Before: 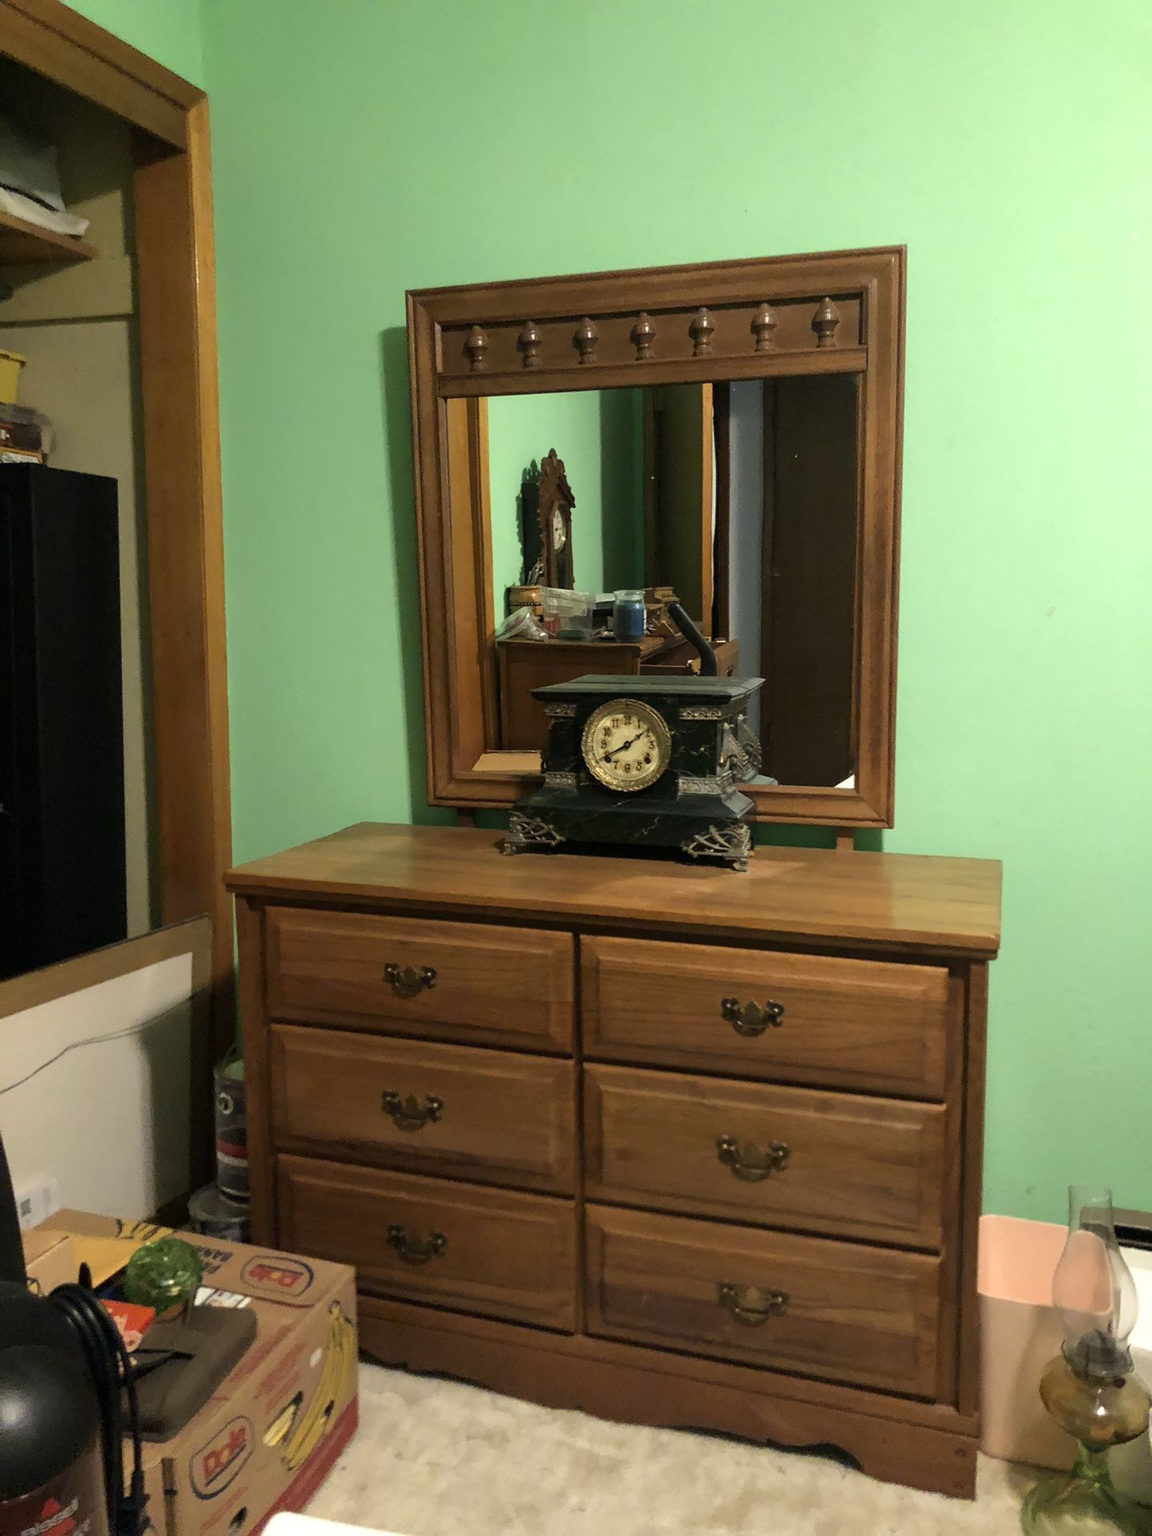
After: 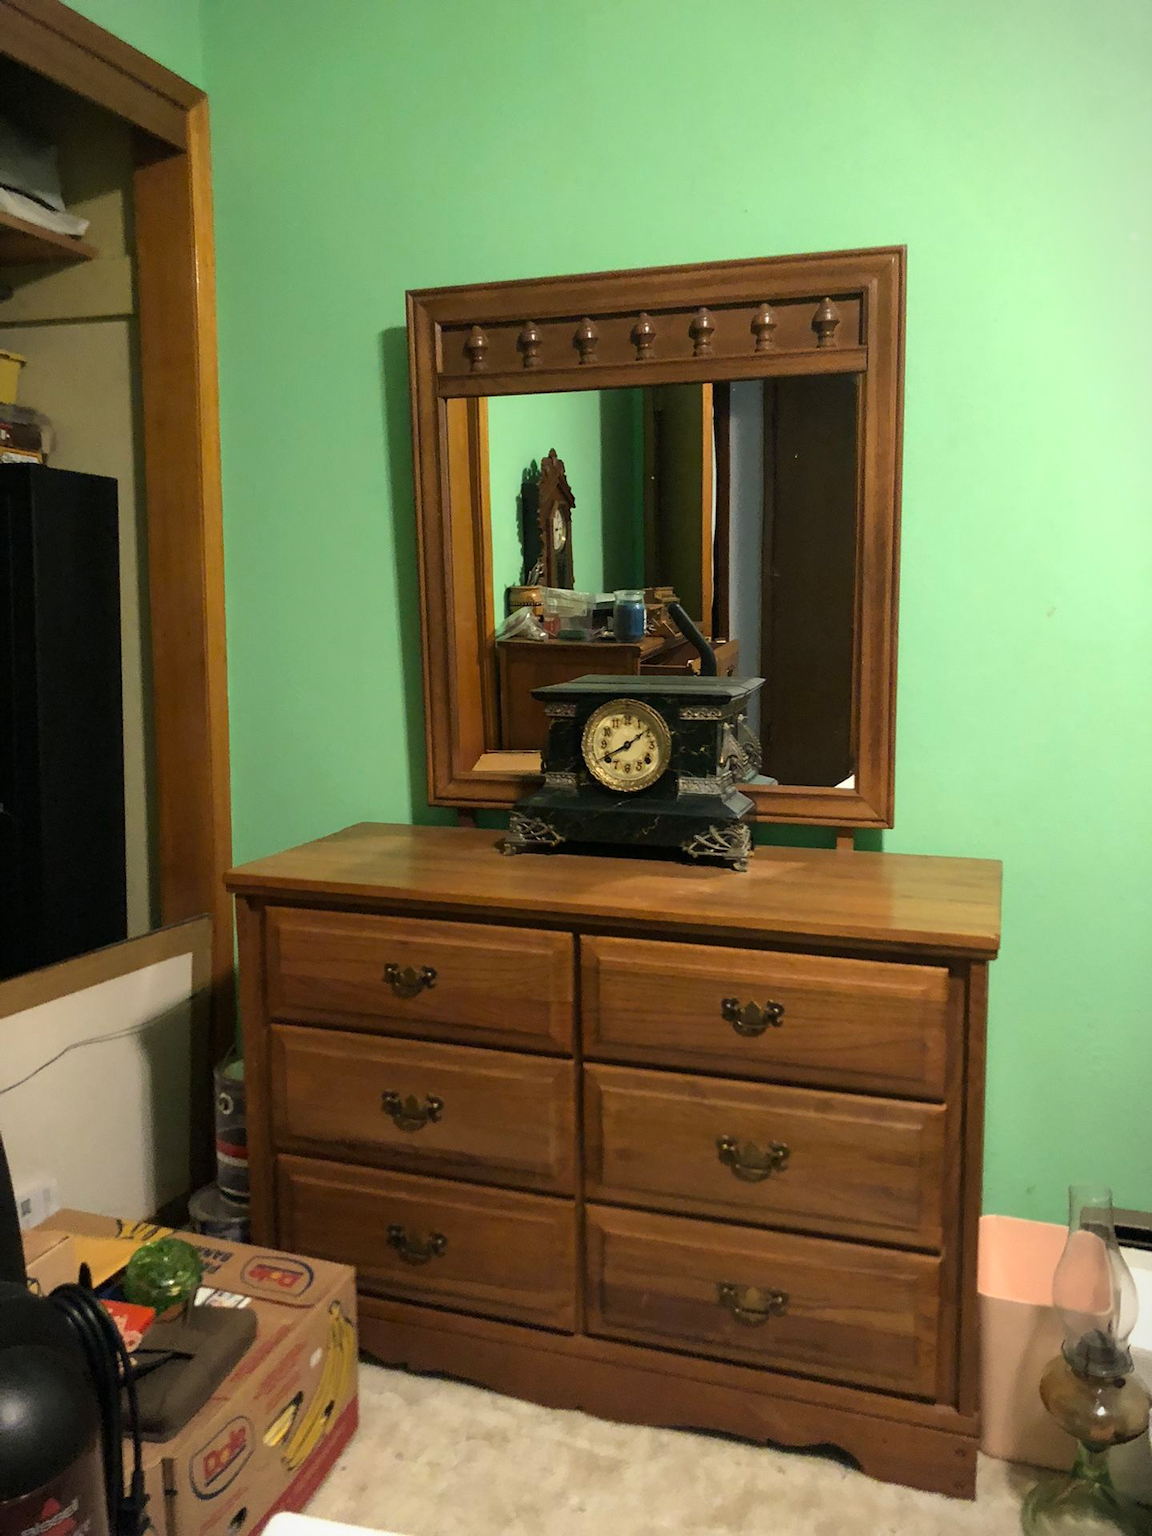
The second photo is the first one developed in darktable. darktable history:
vignetting: fall-off start 100.09%, fall-off radius 65%, automatic ratio true
